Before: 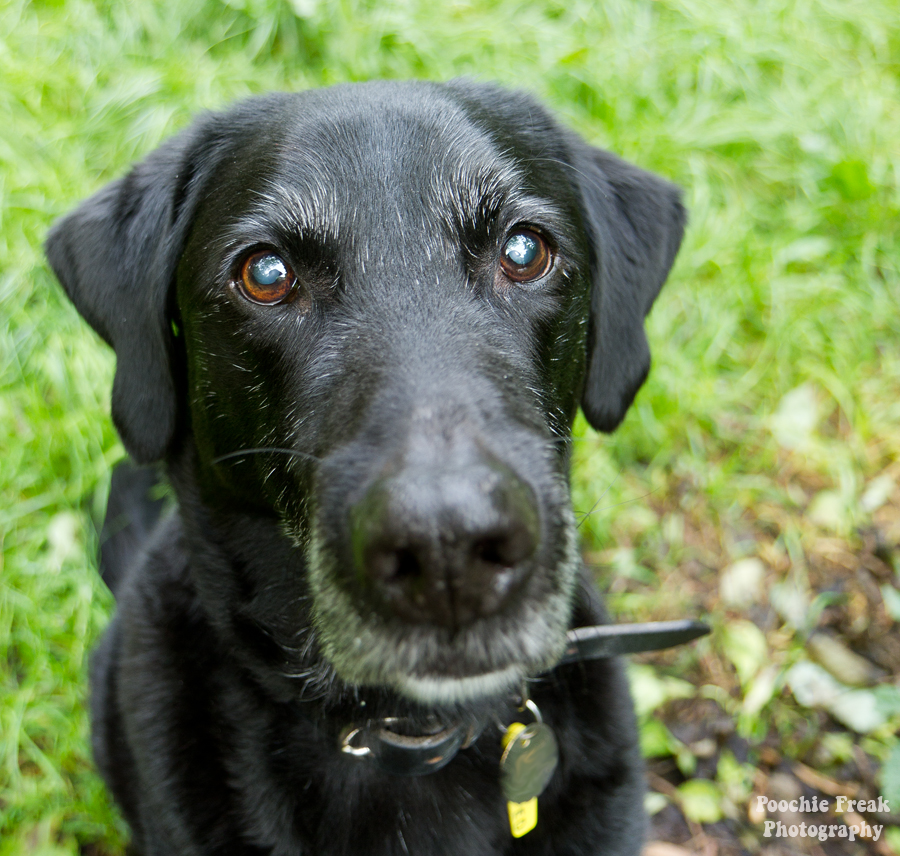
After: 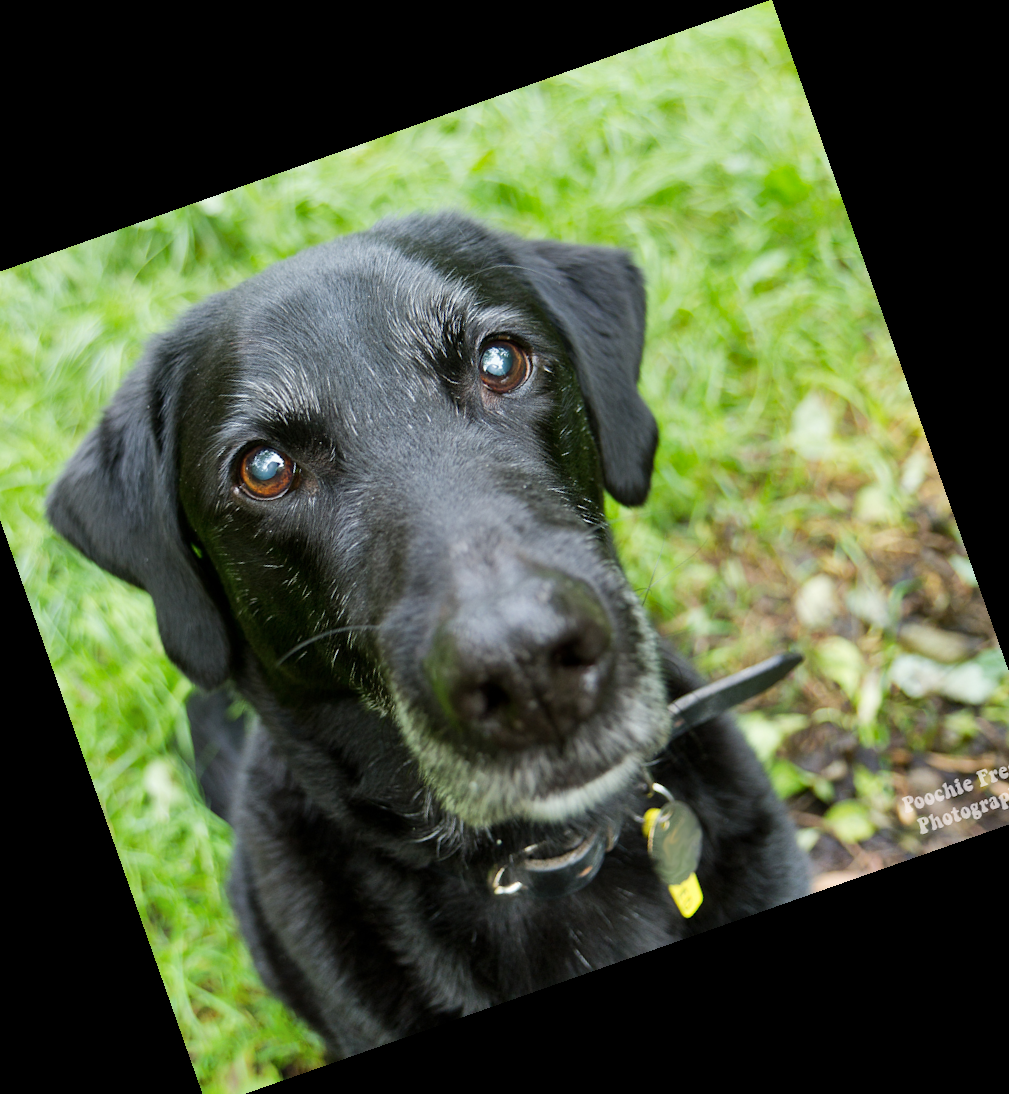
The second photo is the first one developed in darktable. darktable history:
crop and rotate: angle 19.43°, left 6.812%, right 4.125%, bottom 1.087%
shadows and highlights: shadows 43.71, white point adjustment -1.46, soften with gaussian
